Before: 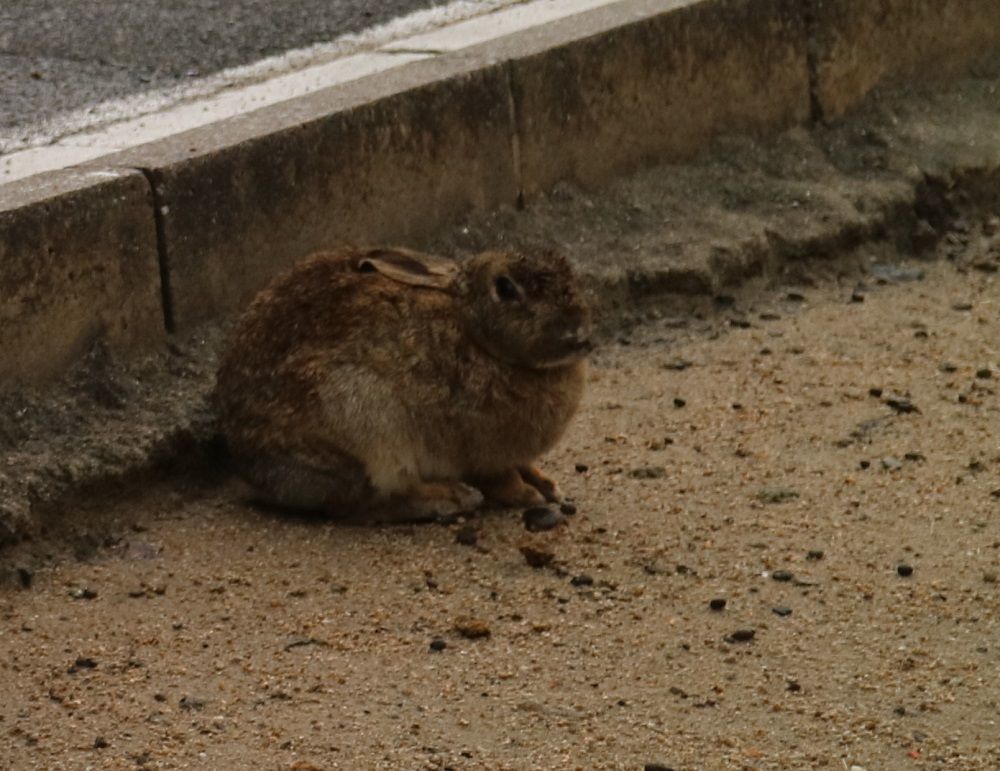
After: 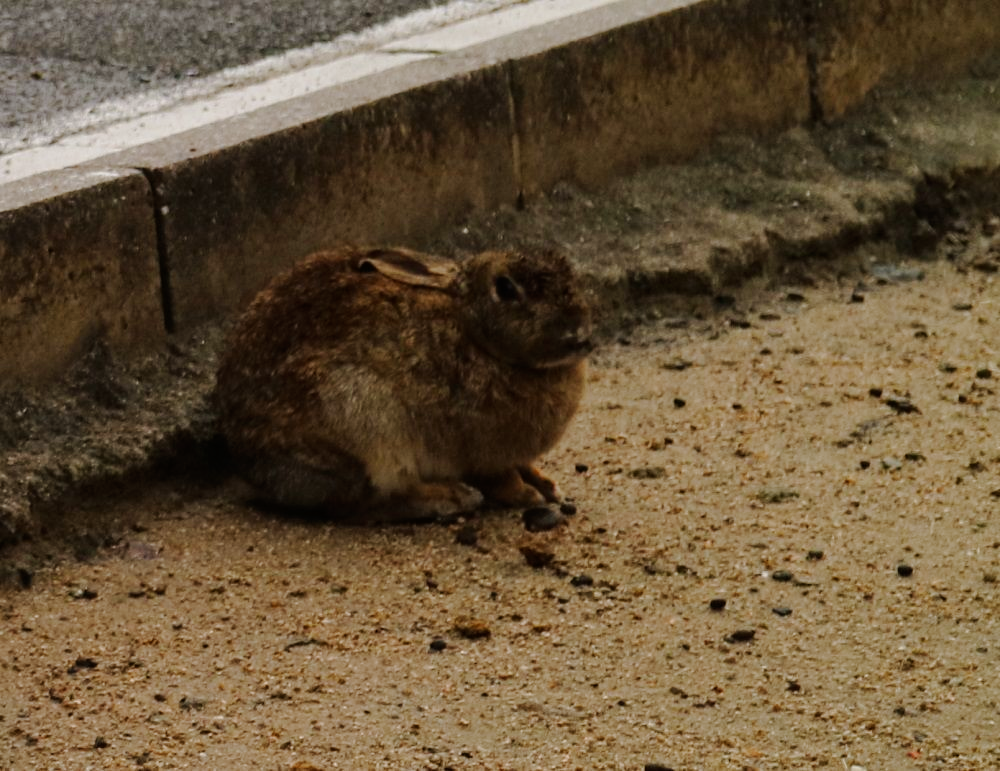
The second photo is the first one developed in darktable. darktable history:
tone curve: curves: ch0 [(0, 0) (0.058, 0.027) (0.214, 0.183) (0.295, 0.288) (0.48, 0.541) (0.658, 0.703) (0.741, 0.775) (0.844, 0.866) (0.986, 0.957)]; ch1 [(0, 0) (0.172, 0.123) (0.312, 0.296) (0.437, 0.429) (0.471, 0.469) (0.502, 0.5) (0.513, 0.515) (0.572, 0.603) (0.617, 0.653) (0.68, 0.724) (0.889, 0.924) (1, 1)]; ch2 [(0, 0) (0.411, 0.424) (0.489, 0.49) (0.502, 0.5) (0.512, 0.524) (0.549, 0.578) (0.604, 0.628) (0.709, 0.748) (1, 1)], preserve colors none
